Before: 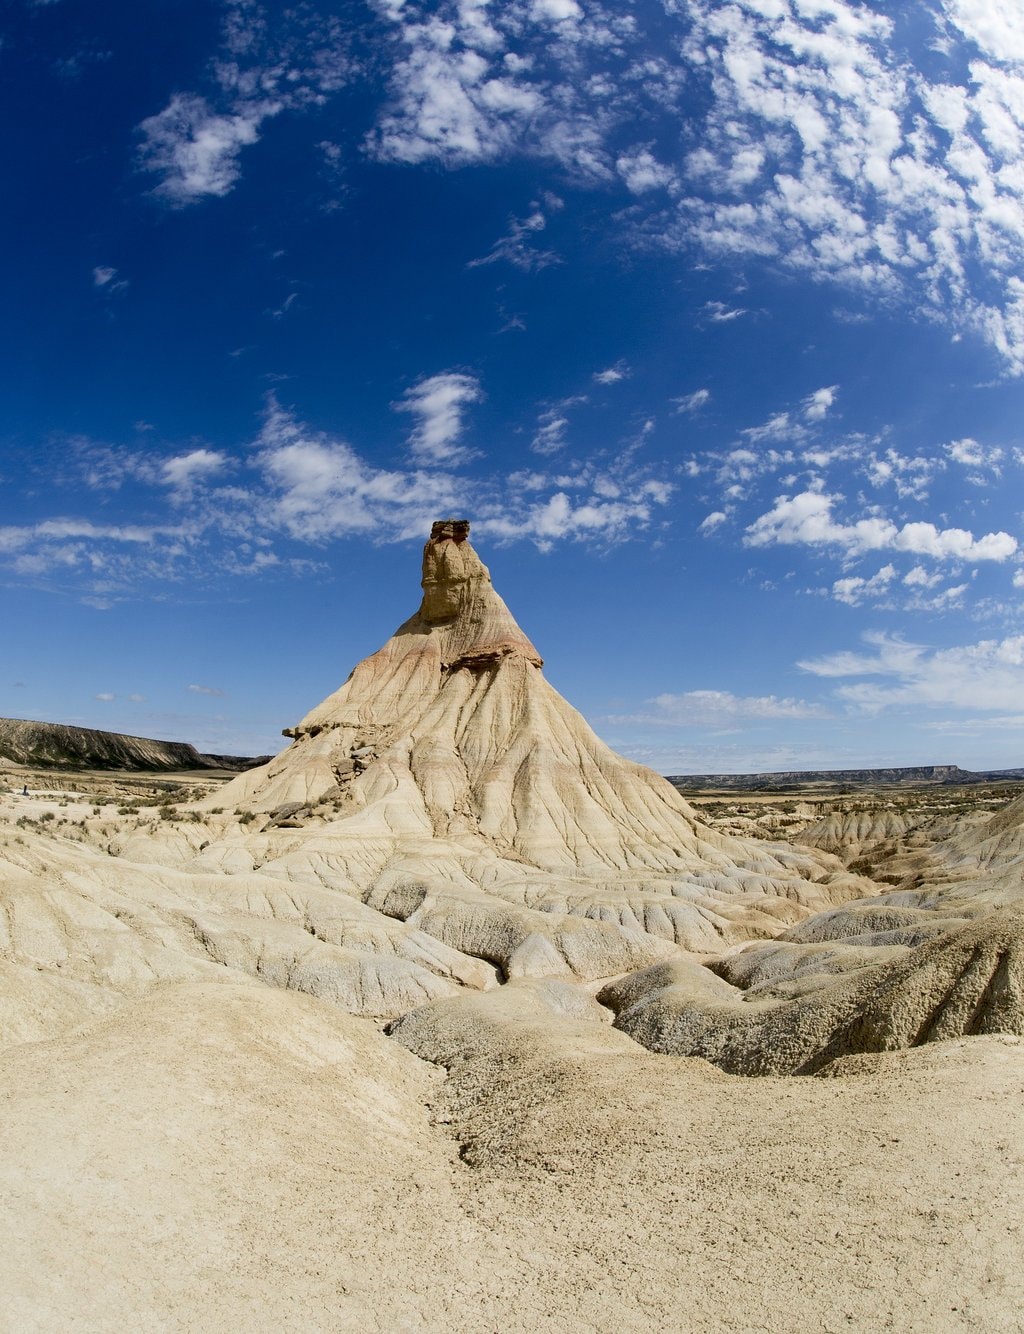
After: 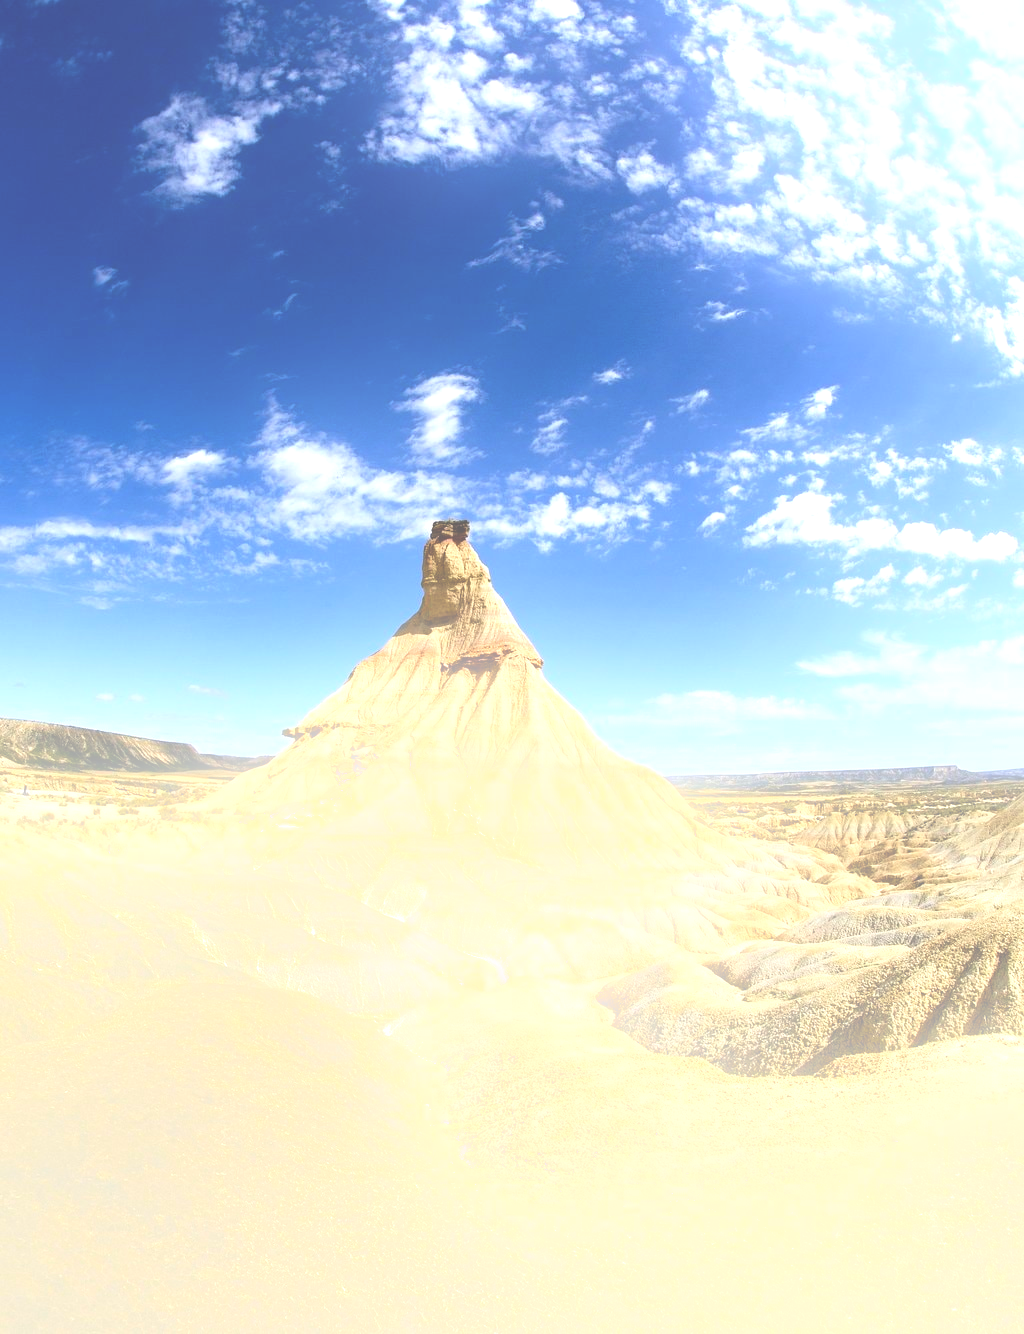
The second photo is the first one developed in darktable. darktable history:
rotate and perspective: automatic cropping off
bloom: size 15%, threshold 97%, strength 7%
exposure: black level correction -0.023, exposure 1.397 EV, compensate highlight preservation false
